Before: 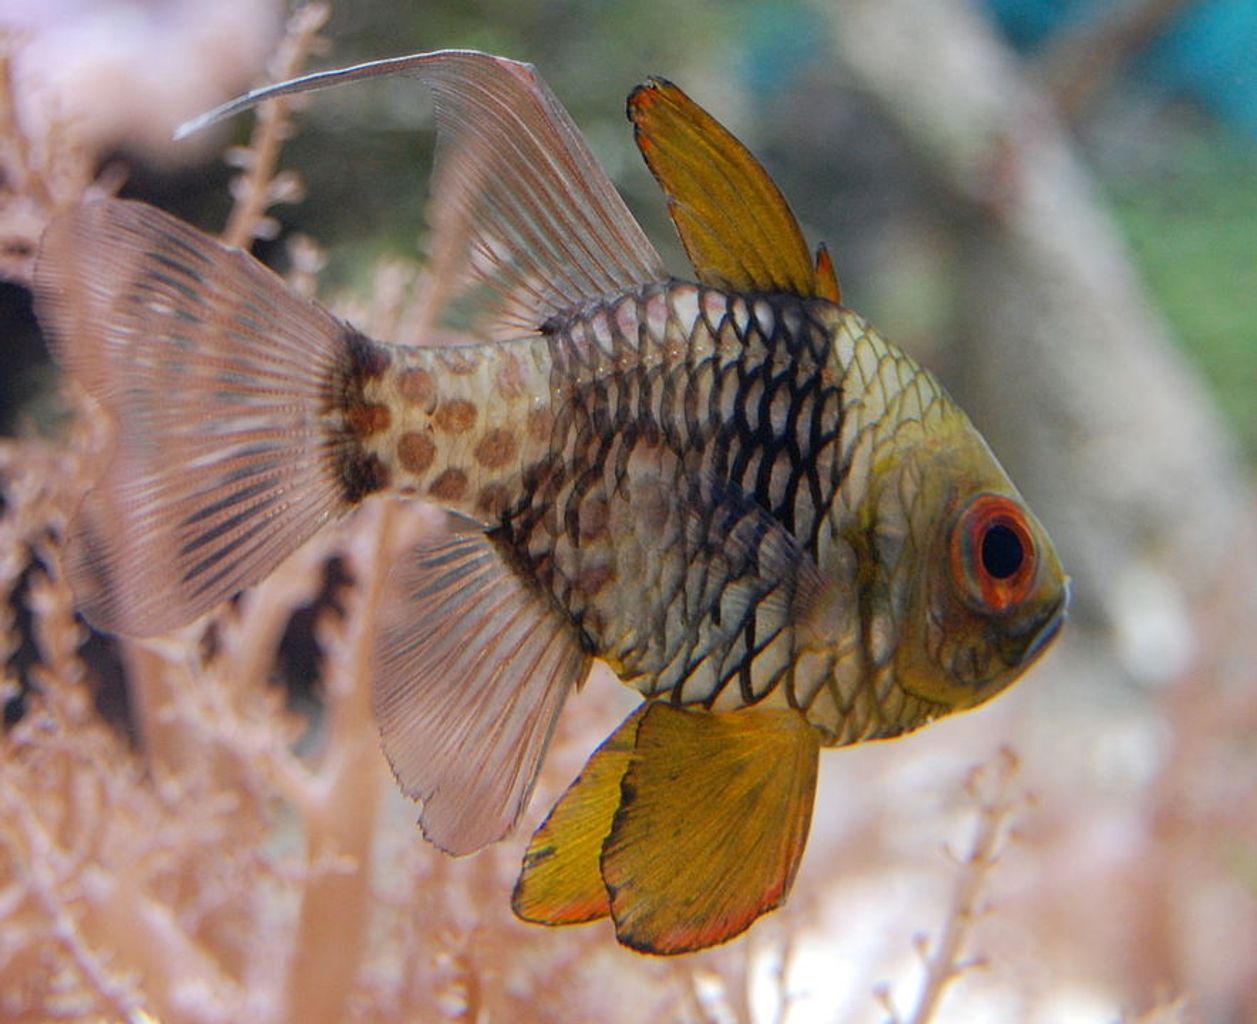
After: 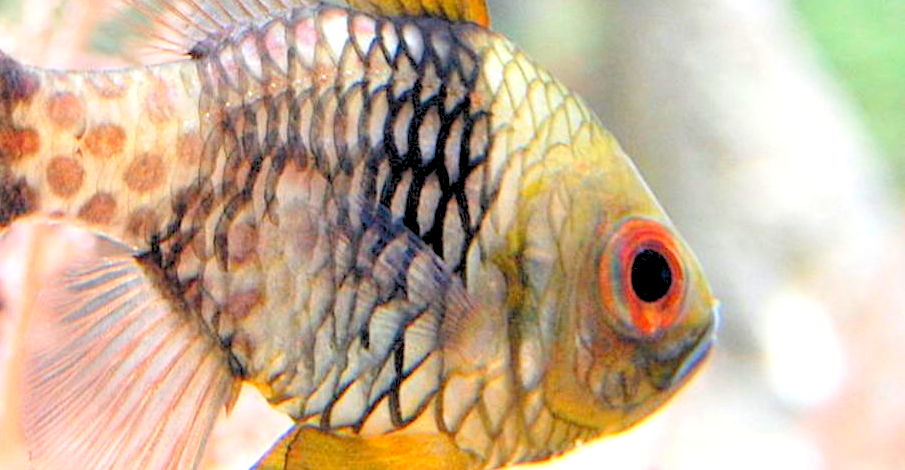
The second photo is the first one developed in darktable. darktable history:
levels: levels [0.093, 0.434, 0.988]
exposure: black level correction 0.001, exposure 1.129 EV, compensate exposure bias true, compensate highlight preservation false
crop and rotate: left 27.938%, top 27.046%, bottom 27.046%
